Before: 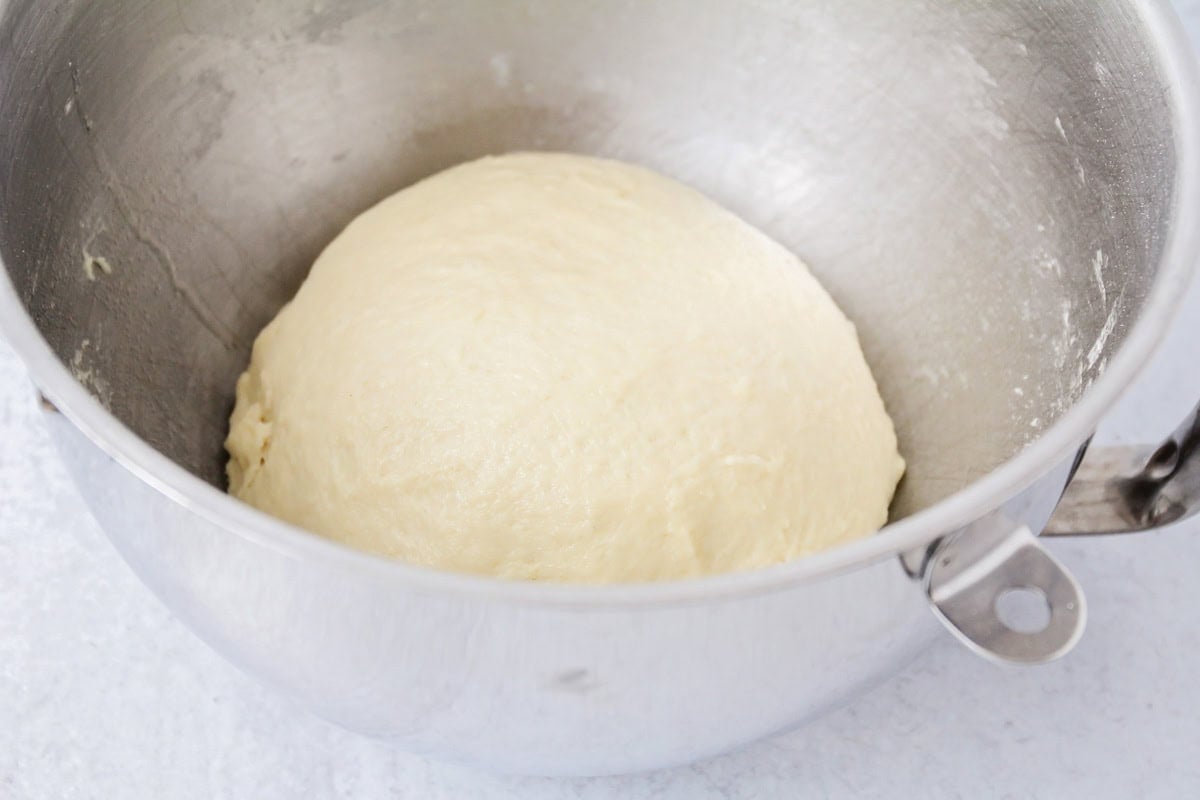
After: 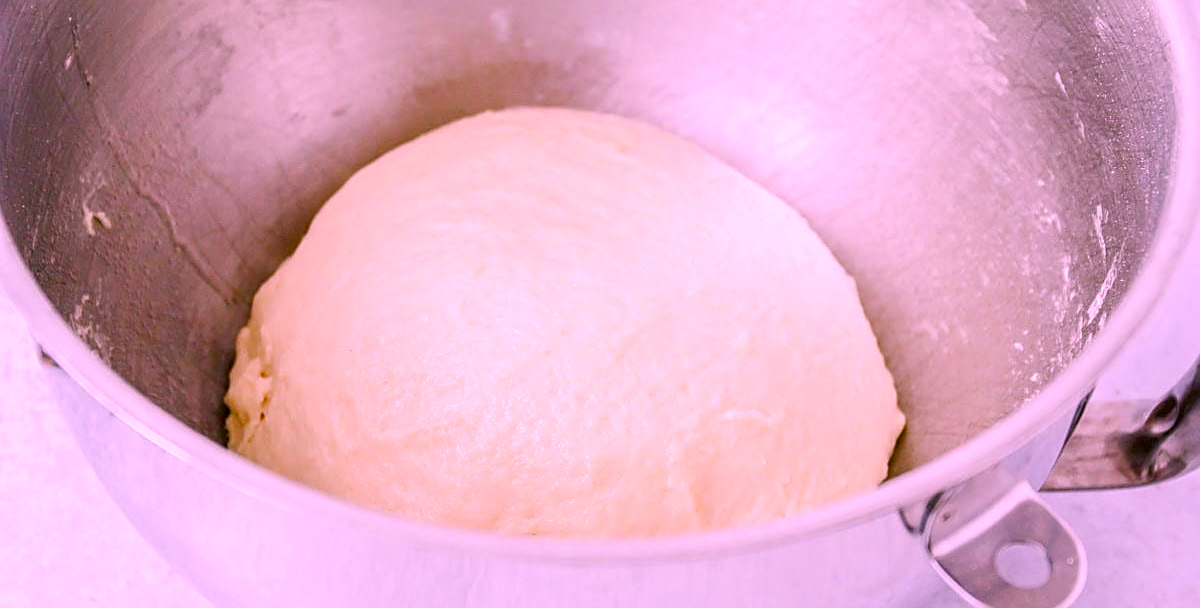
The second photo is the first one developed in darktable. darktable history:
color correction: highlights a* 19.42, highlights b* -11.33, saturation 1.64
local contrast: on, module defaults
sharpen: on, module defaults
color balance rgb: perceptual saturation grading › global saturation 0.378%, perceptual saturation grading › highlights -29.199%, perceptual saturation grading › mid-tones 29.889%, perceptual saturation grading › shadows 59.944%
crop: top 5.7%, bottom 18.194%
